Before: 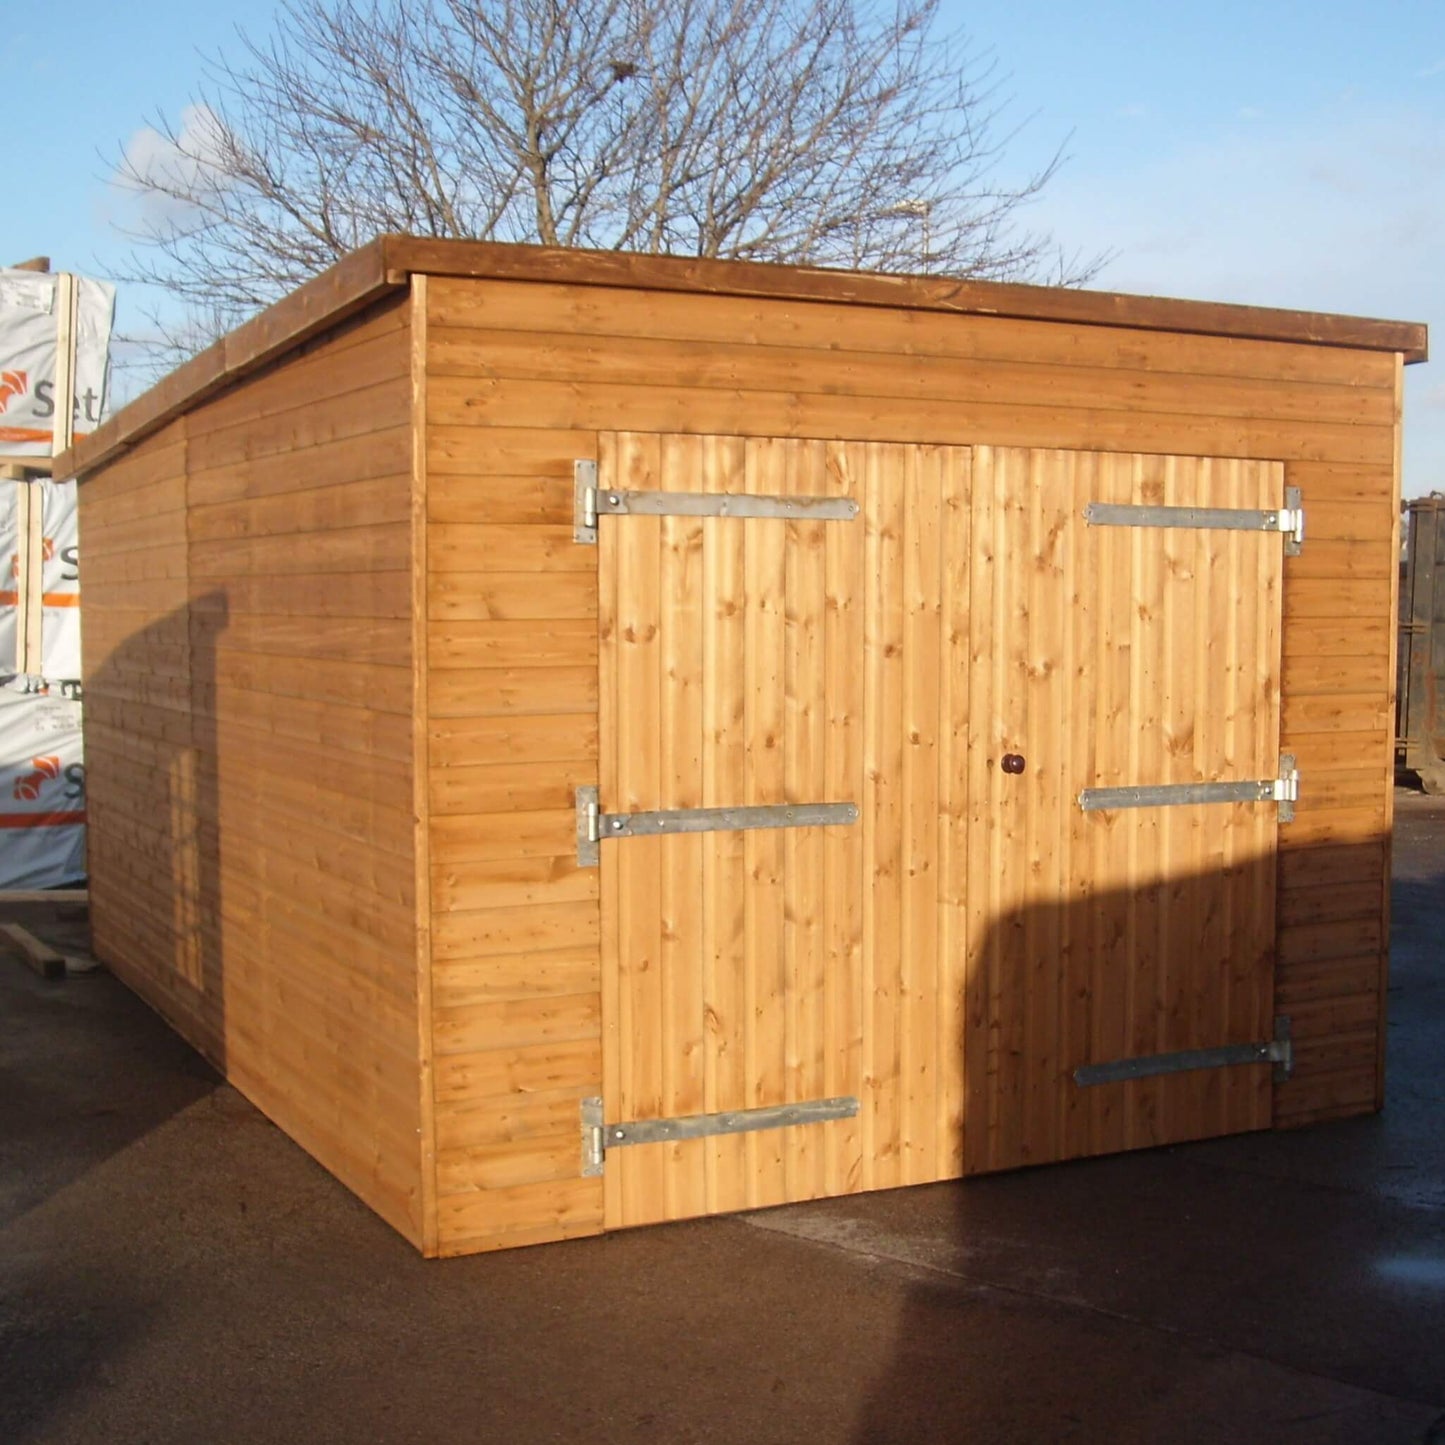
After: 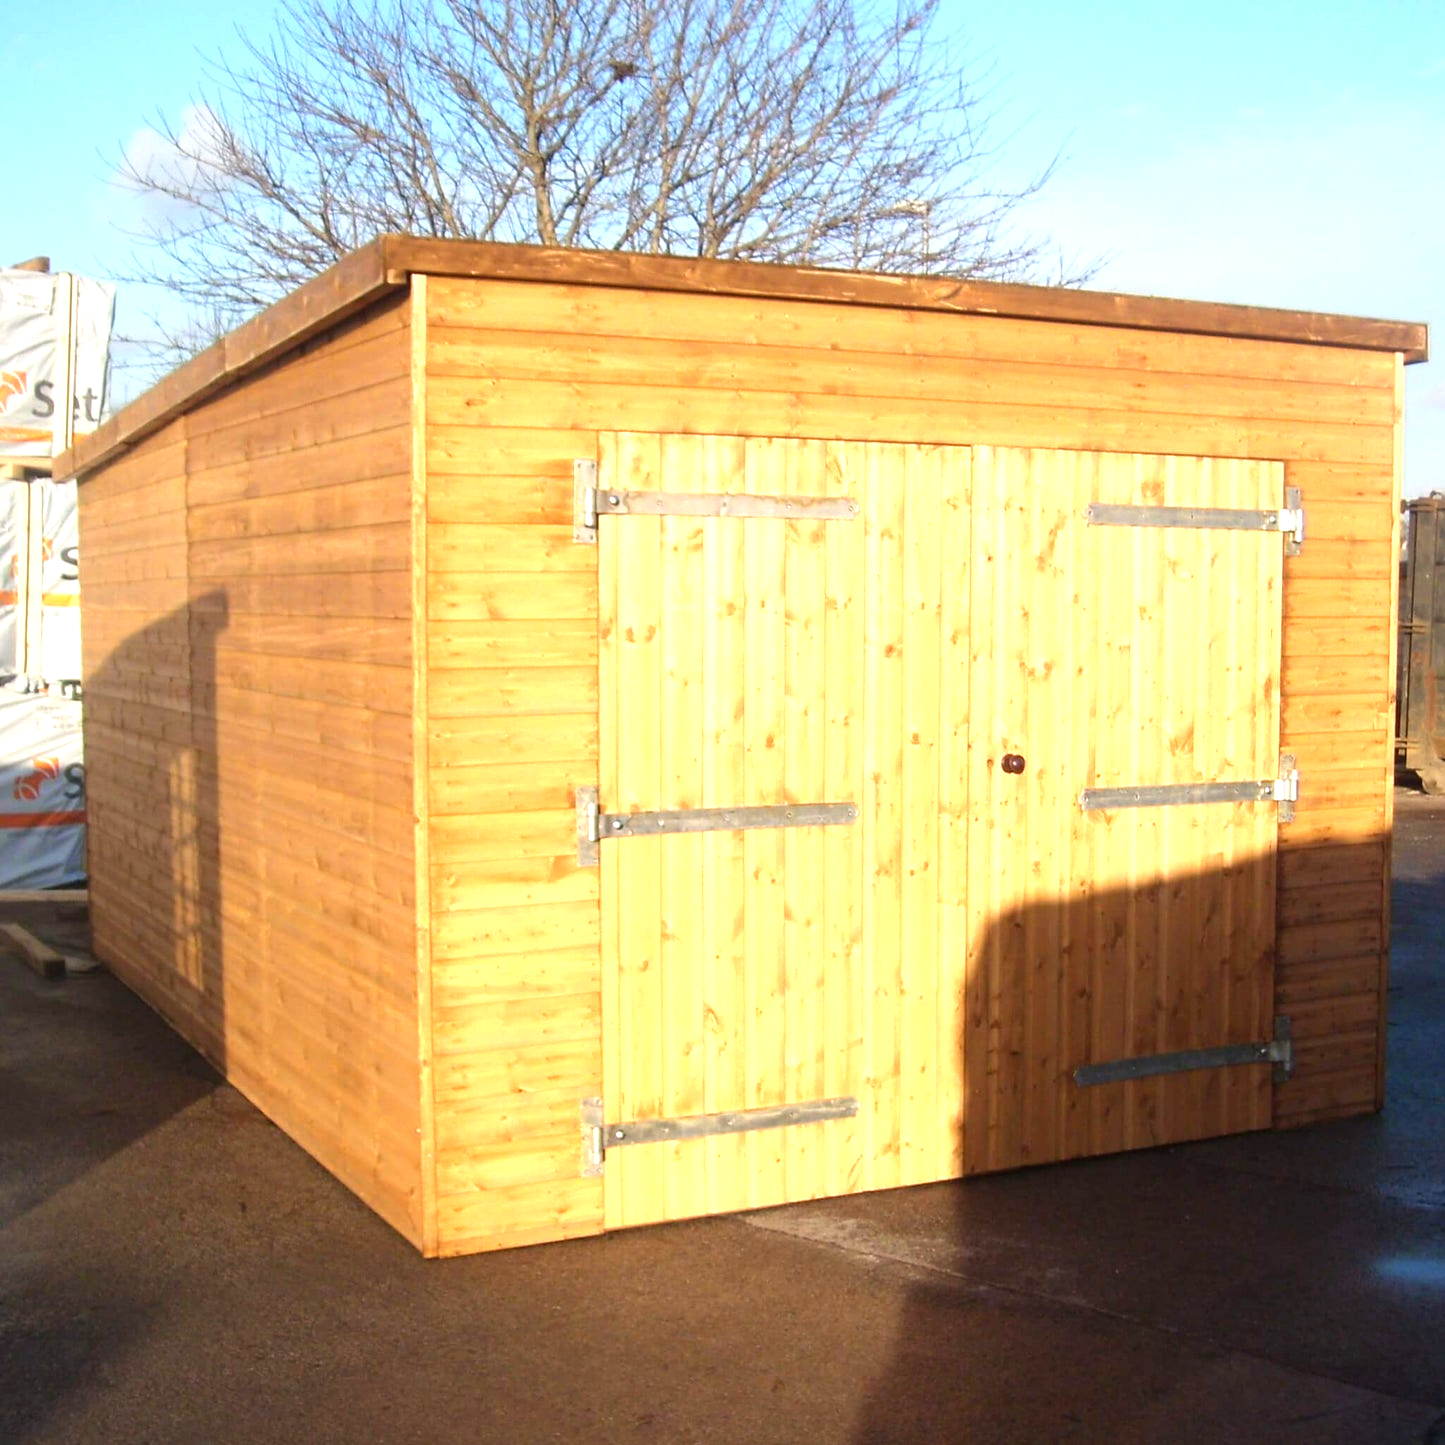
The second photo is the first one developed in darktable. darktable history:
color zones: curves: ch0 [(0.099, 0.624) (0.257, 0.596) (0.384, 0.376) (0.529, 0.492) (0.697, 0.564) (0.768, 0.532) (0.908, 0.644)]; ch1 [(0.112, 0.564) (0.254, 0.612) (0.432, 0.676) (0.592, 0.456) (0.743, 0.684) (0.888, 0.536)]; ch2 [(0.25, 0.5) (0.469, 0.36) (0.75, 0.5)]
exposure: exposure 0.493 EV, compensate highlight preservation false
